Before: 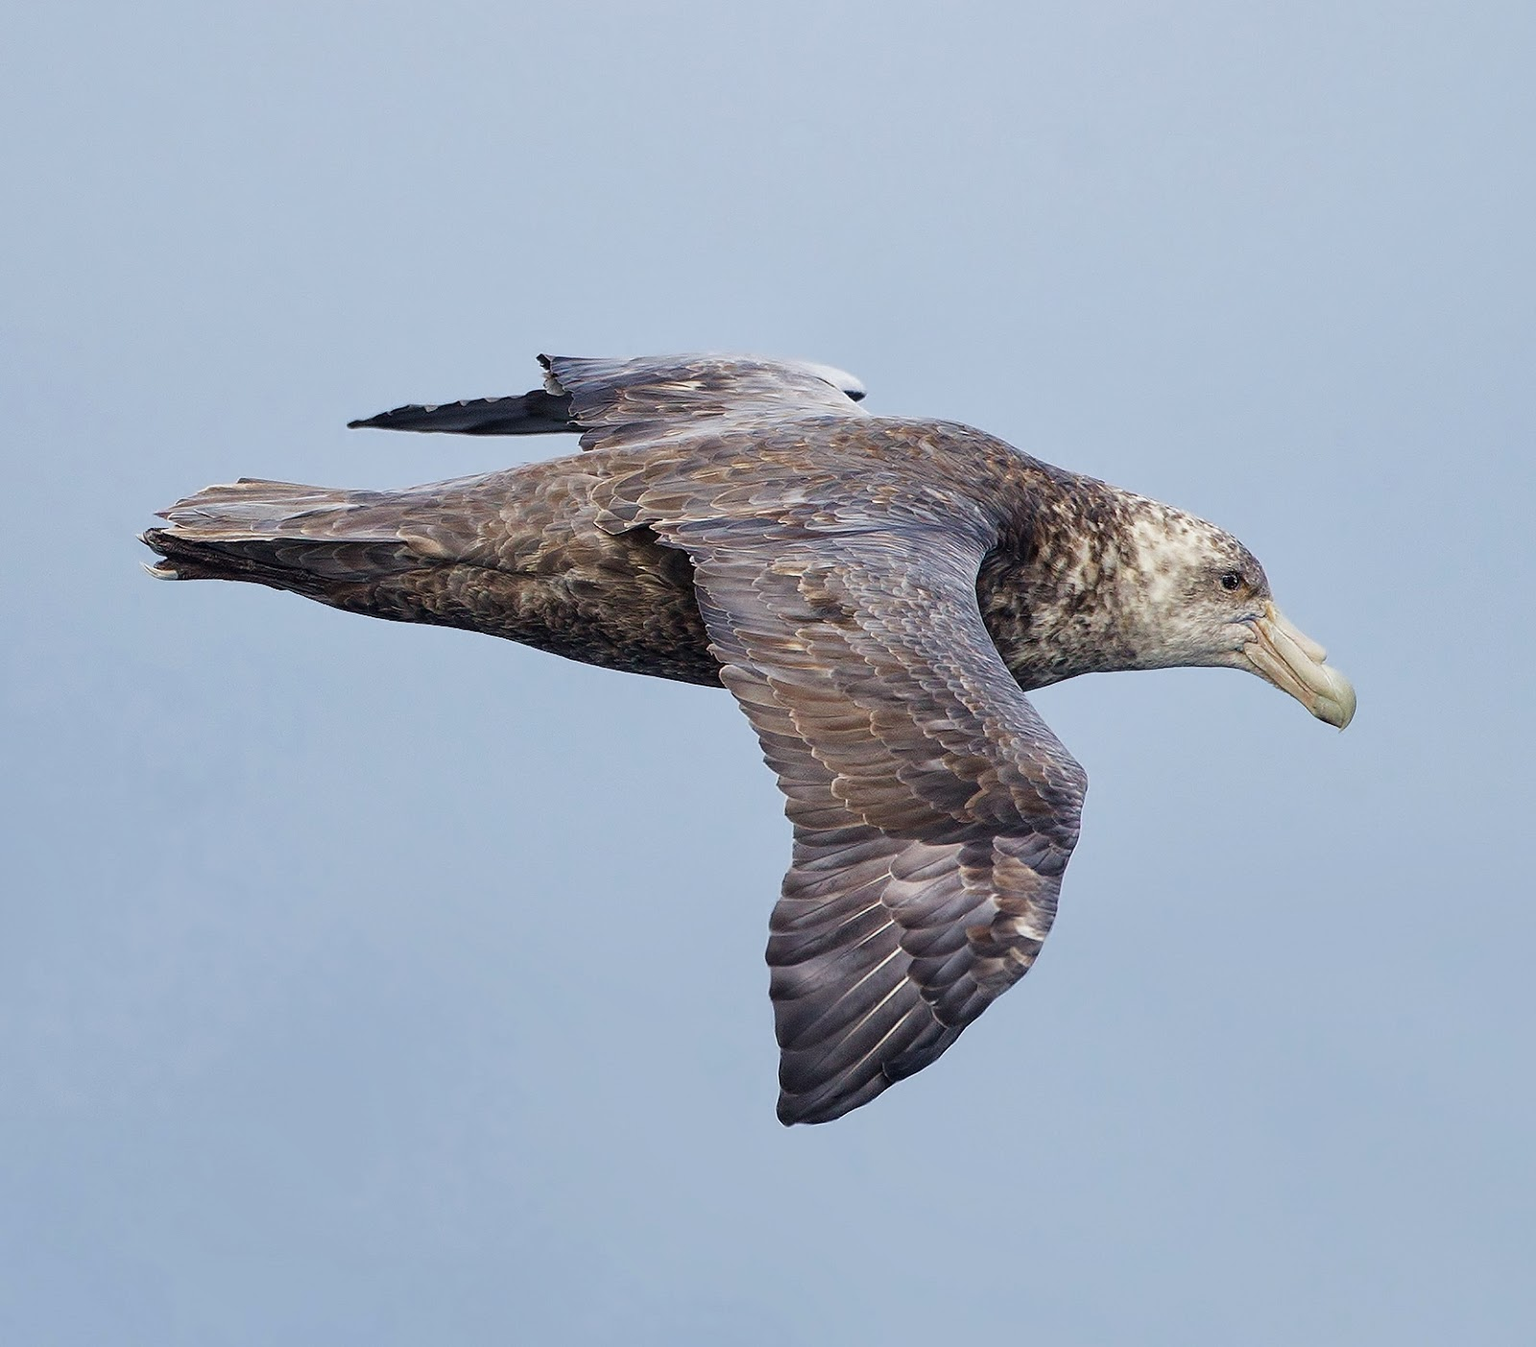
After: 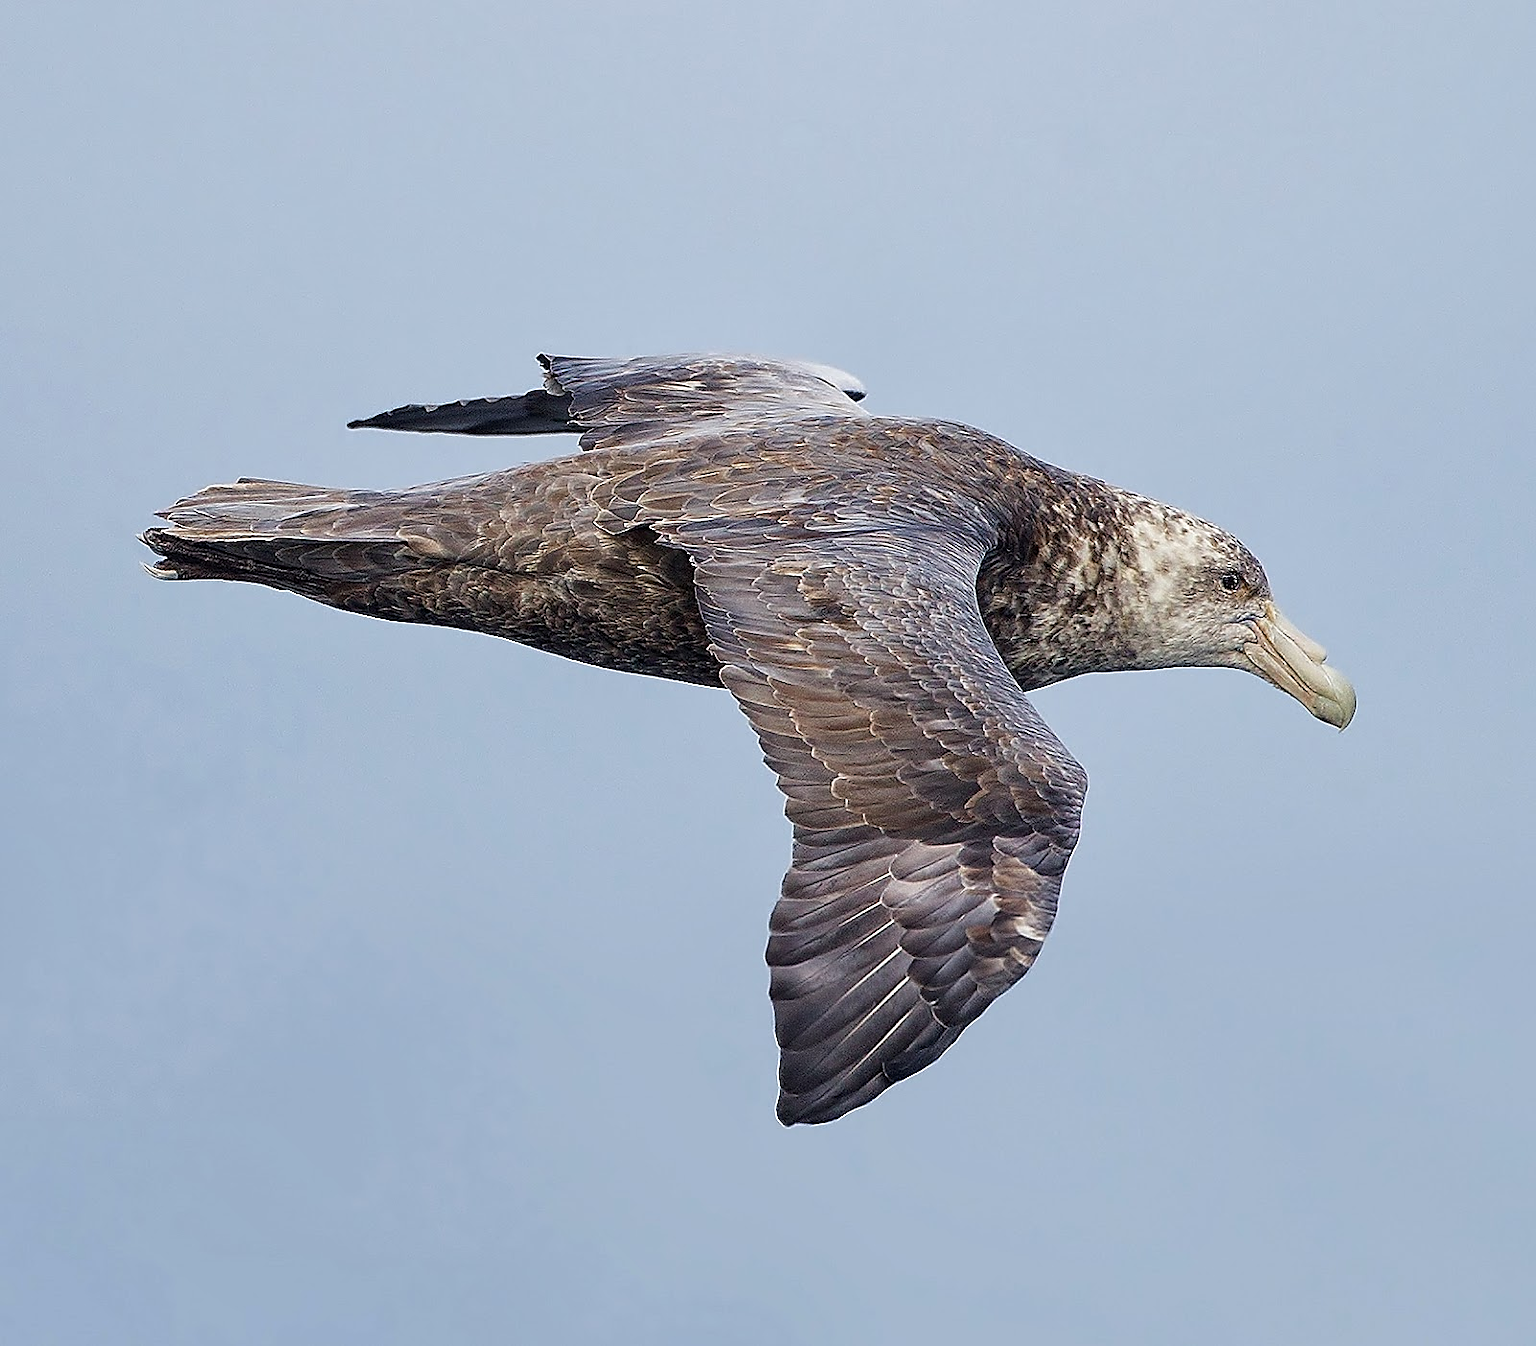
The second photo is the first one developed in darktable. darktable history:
sharpen: radius 1.423, amount 1.246, threshold 0.677
